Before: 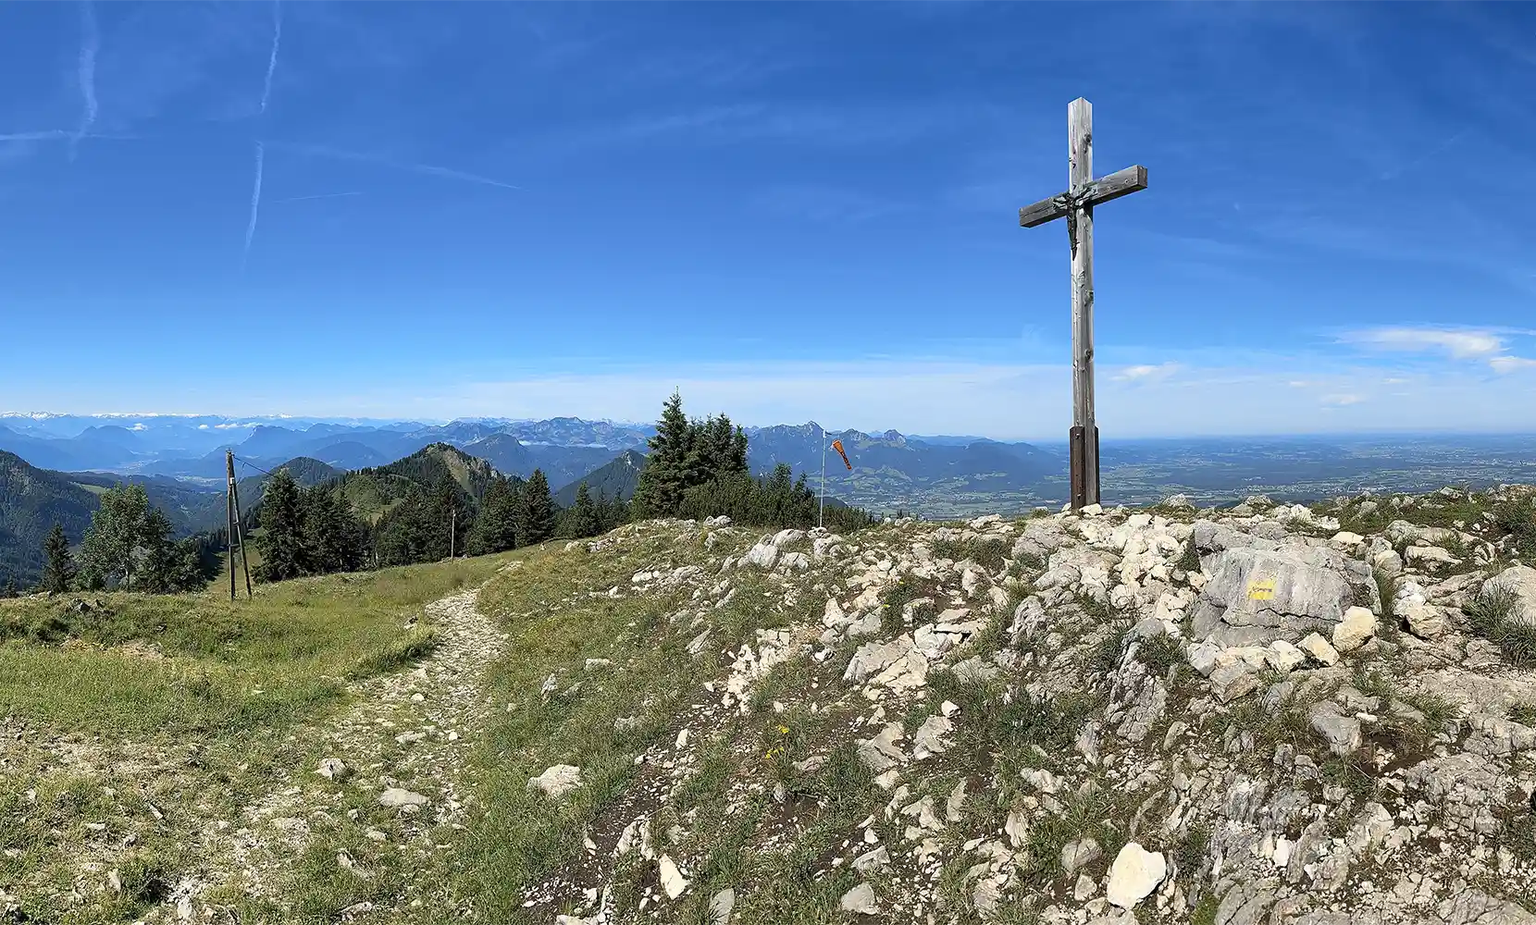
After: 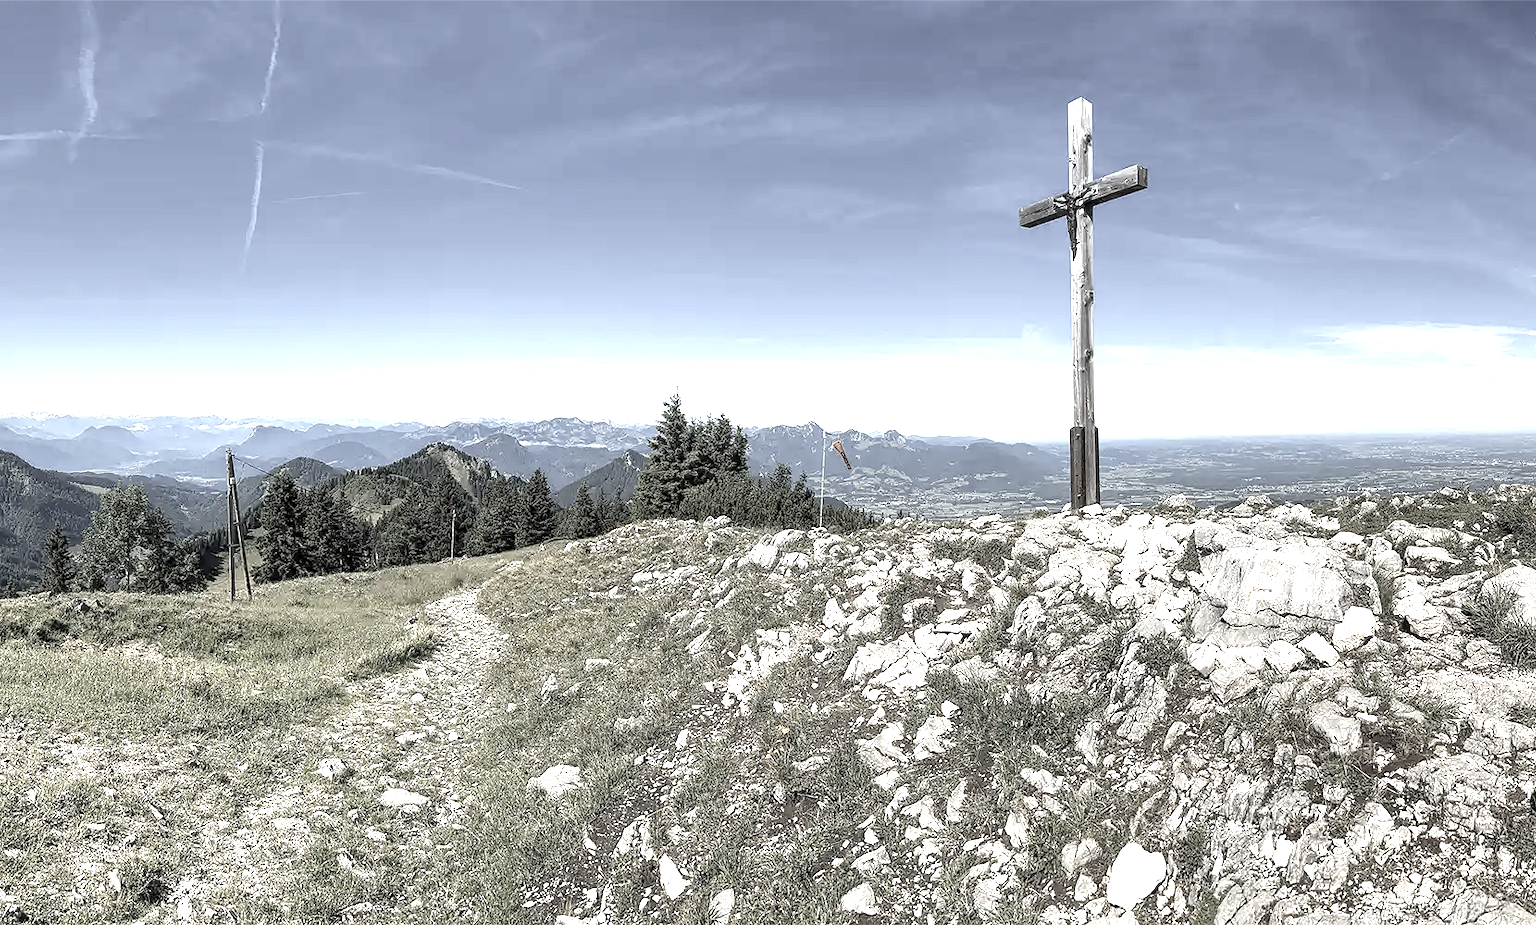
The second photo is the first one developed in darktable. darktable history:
color correction: saturation 0.3
local contrast: detail 130%
white balance: red 1.009, blue 0.985
exposure: black level correction 0, exposure 1 EV, compensate exposure bias true, compensate highlight preservation false
